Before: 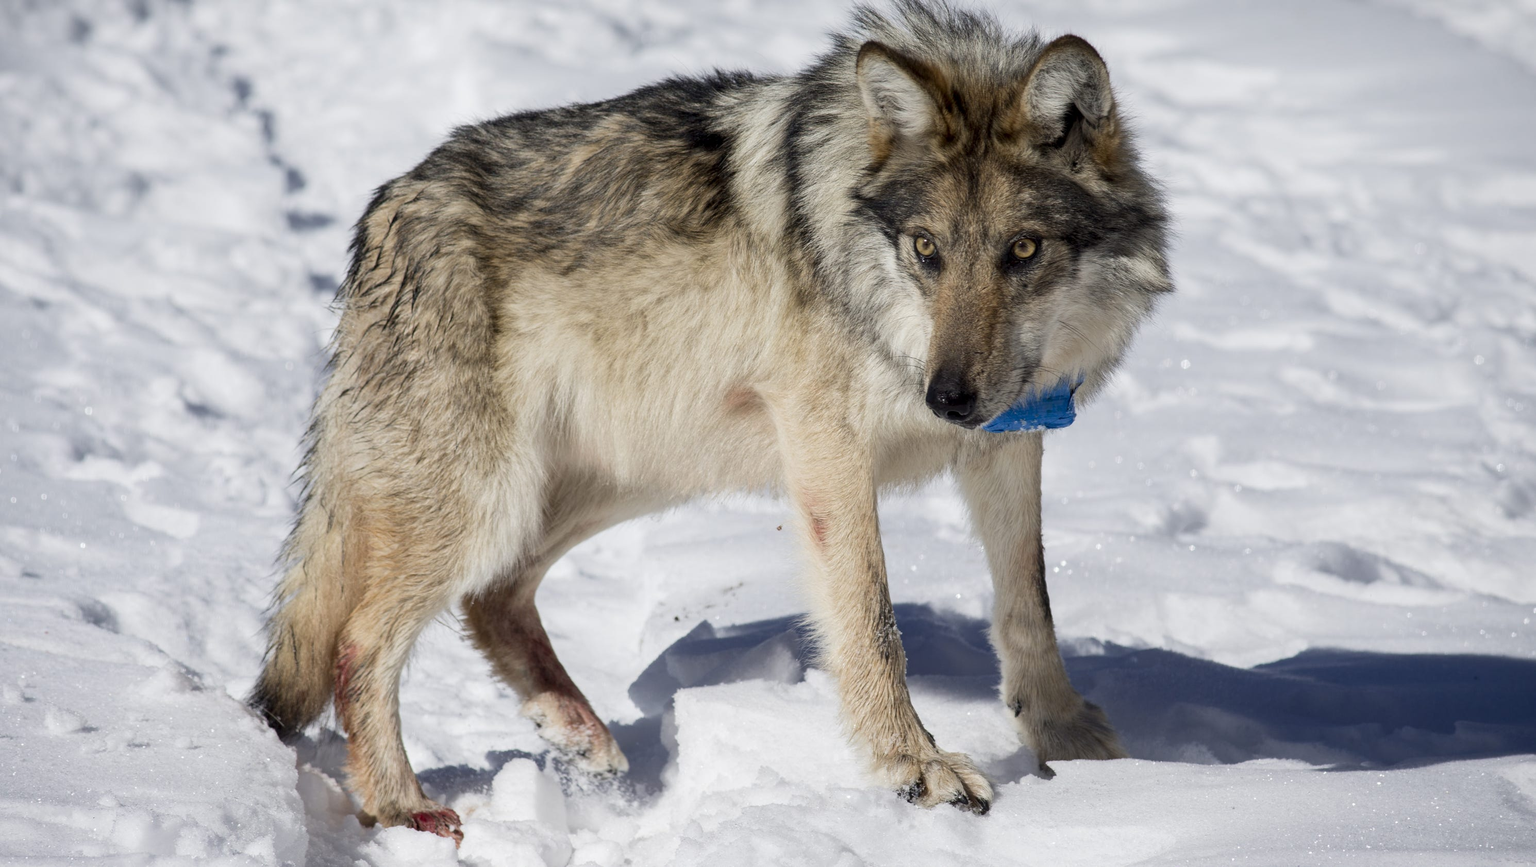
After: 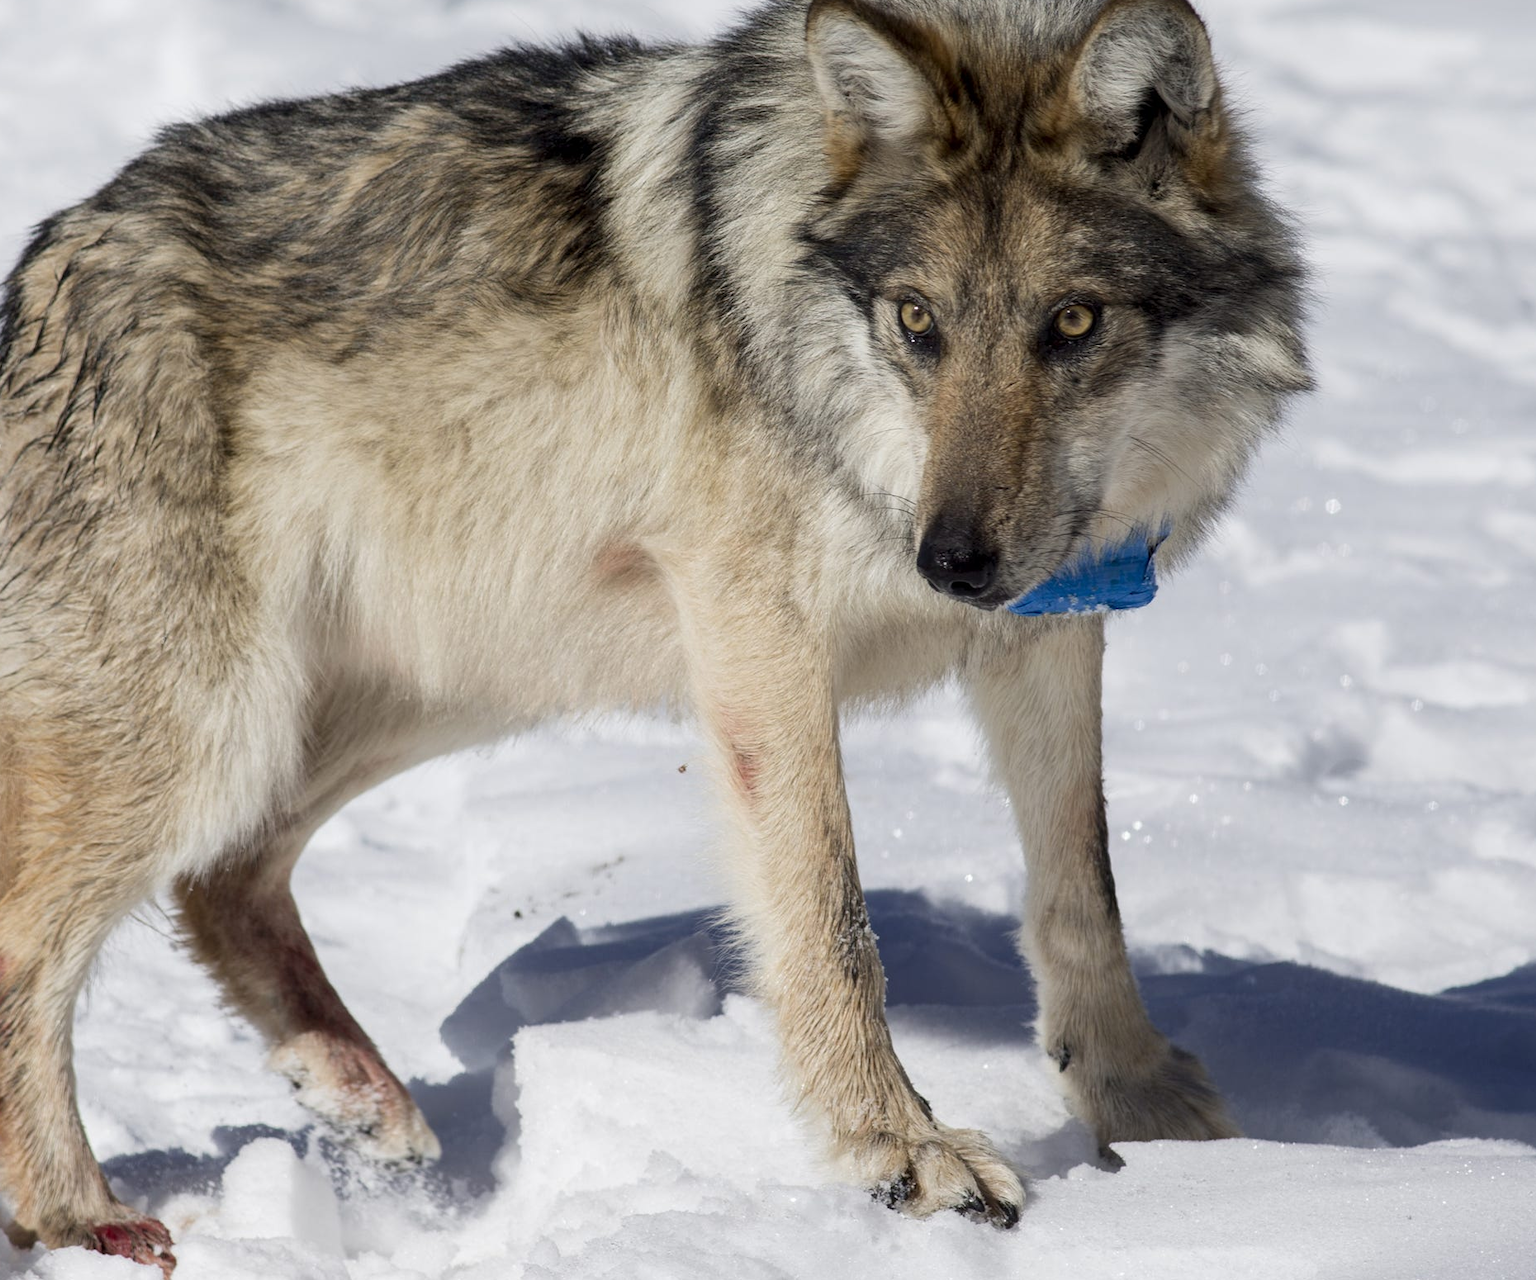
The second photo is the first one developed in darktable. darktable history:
crop and rotate: left 23.039%, top 5.624%, right 14.54%, bottom 2.261%
